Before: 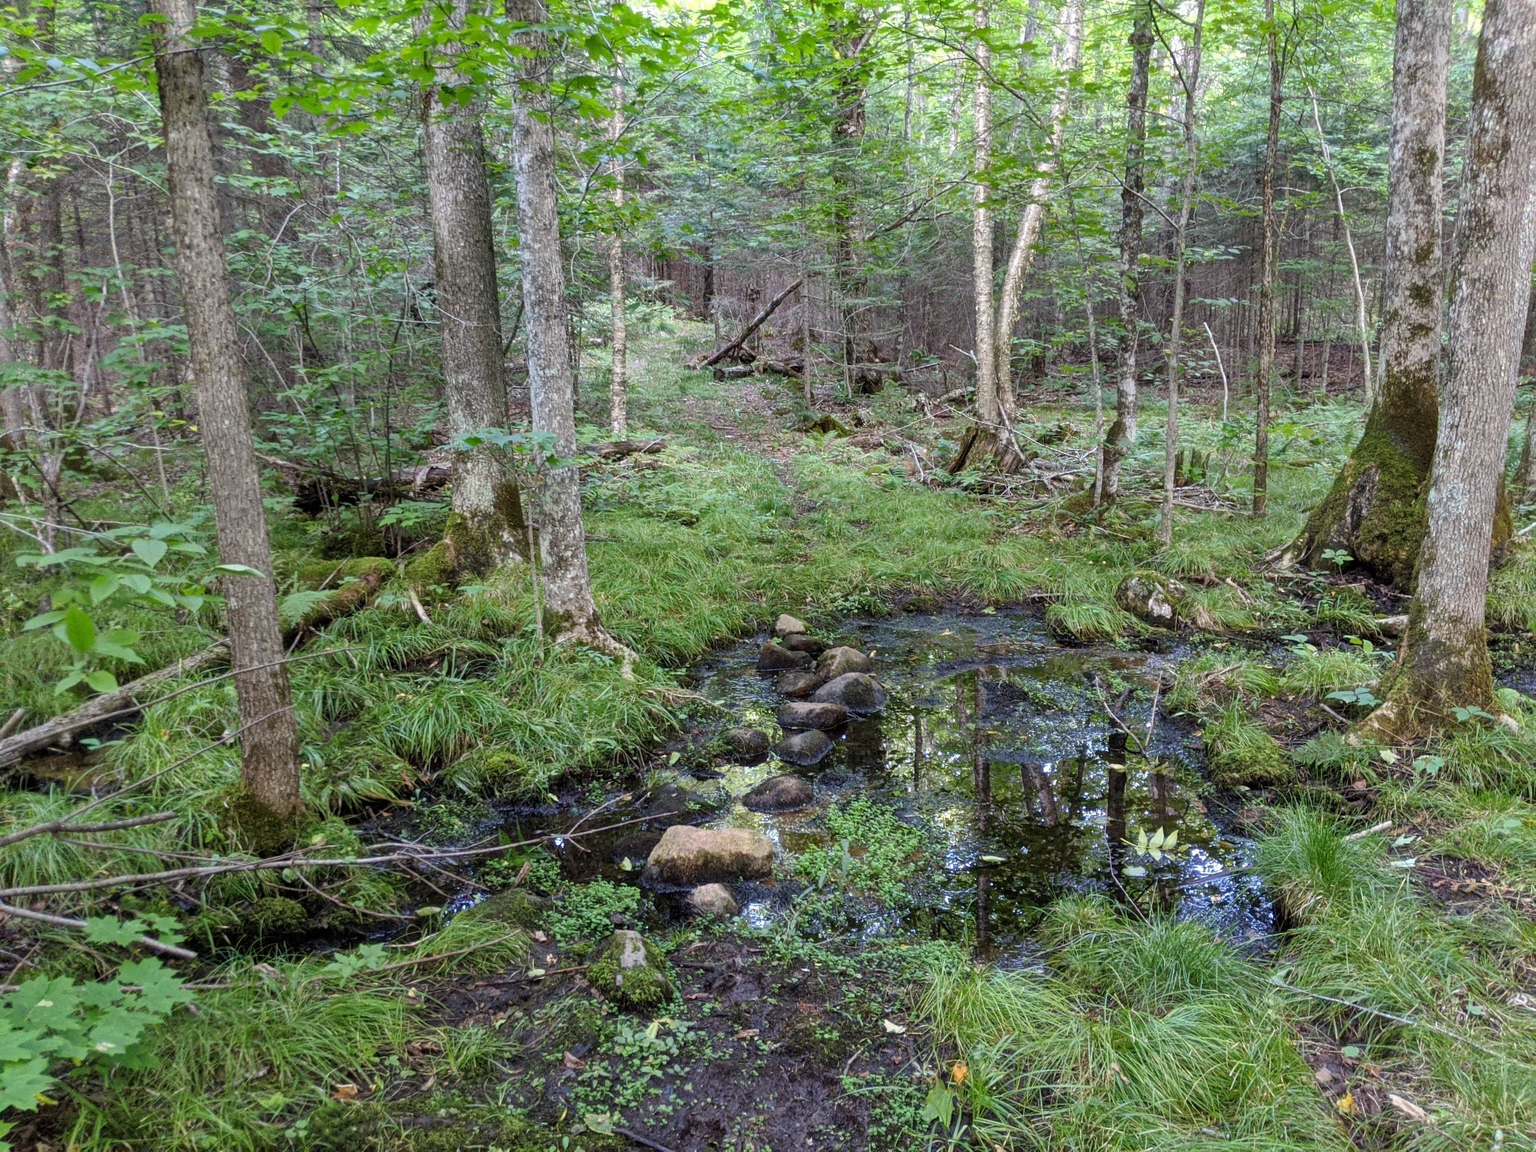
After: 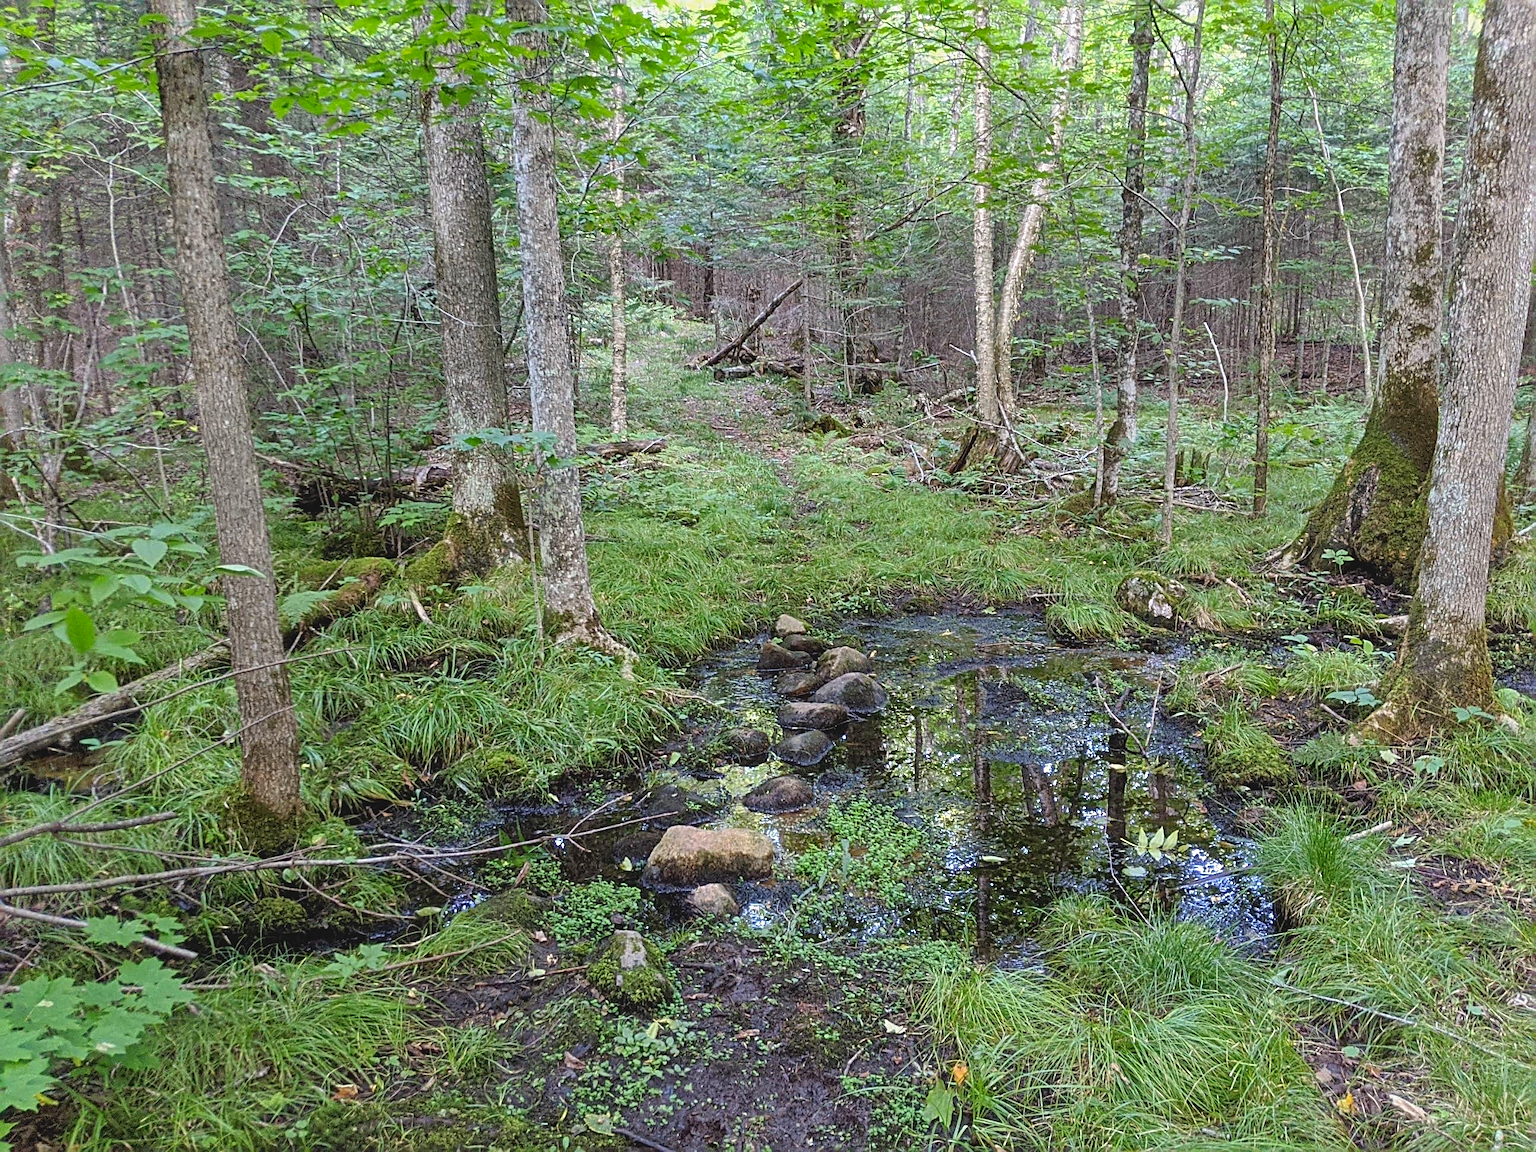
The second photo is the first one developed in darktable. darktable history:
contrast brightness saturation: contrast -0.1, brightness 0.05, saturation 0.08
sharpen: radius 3.025, amount 0.757
